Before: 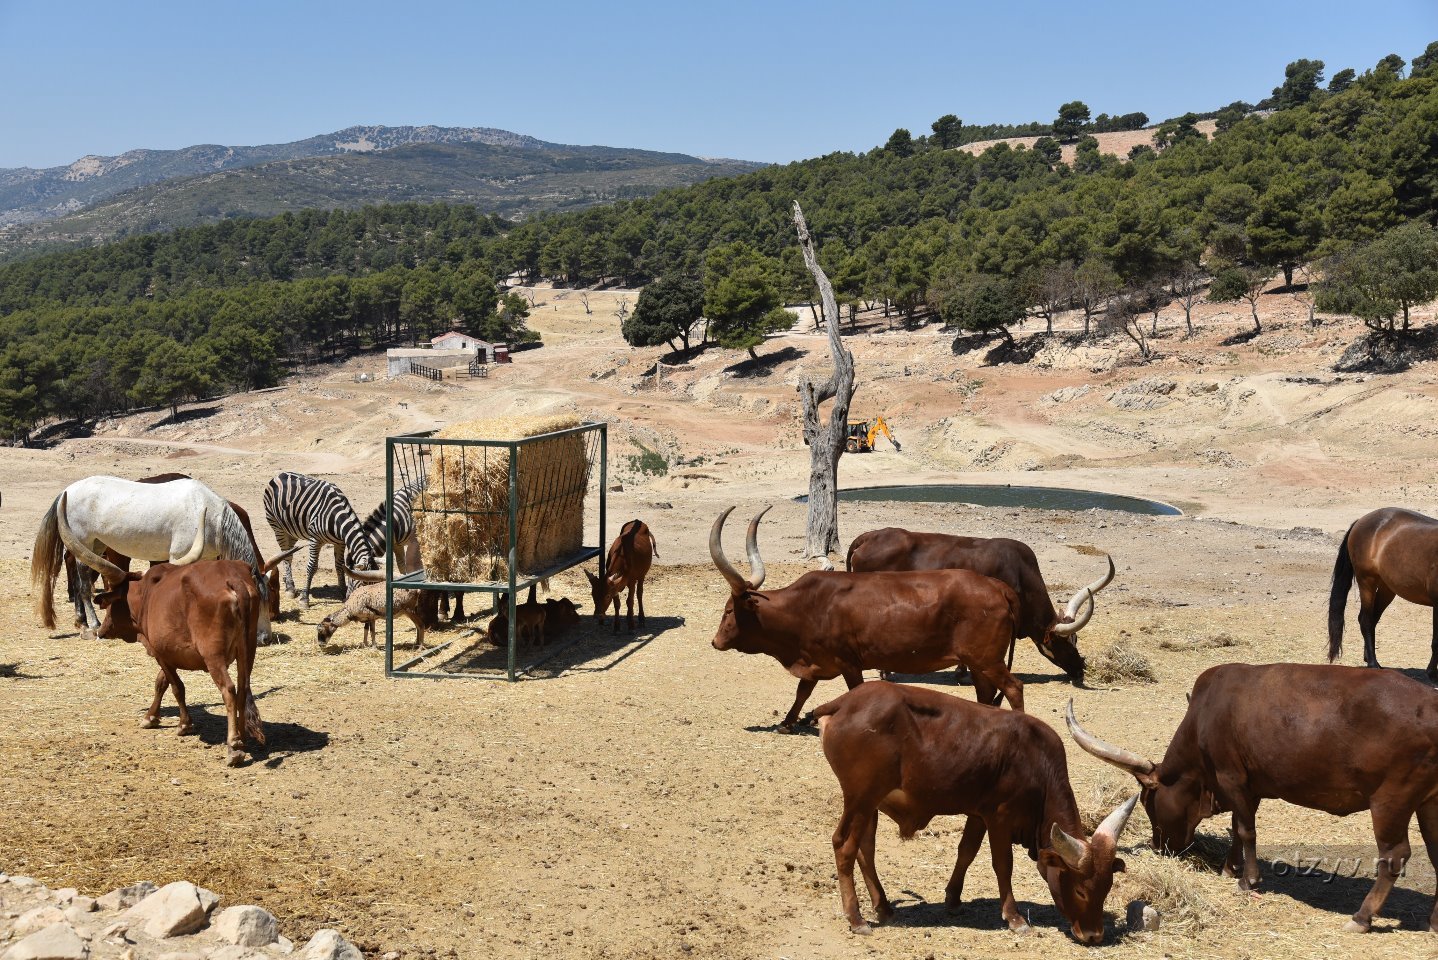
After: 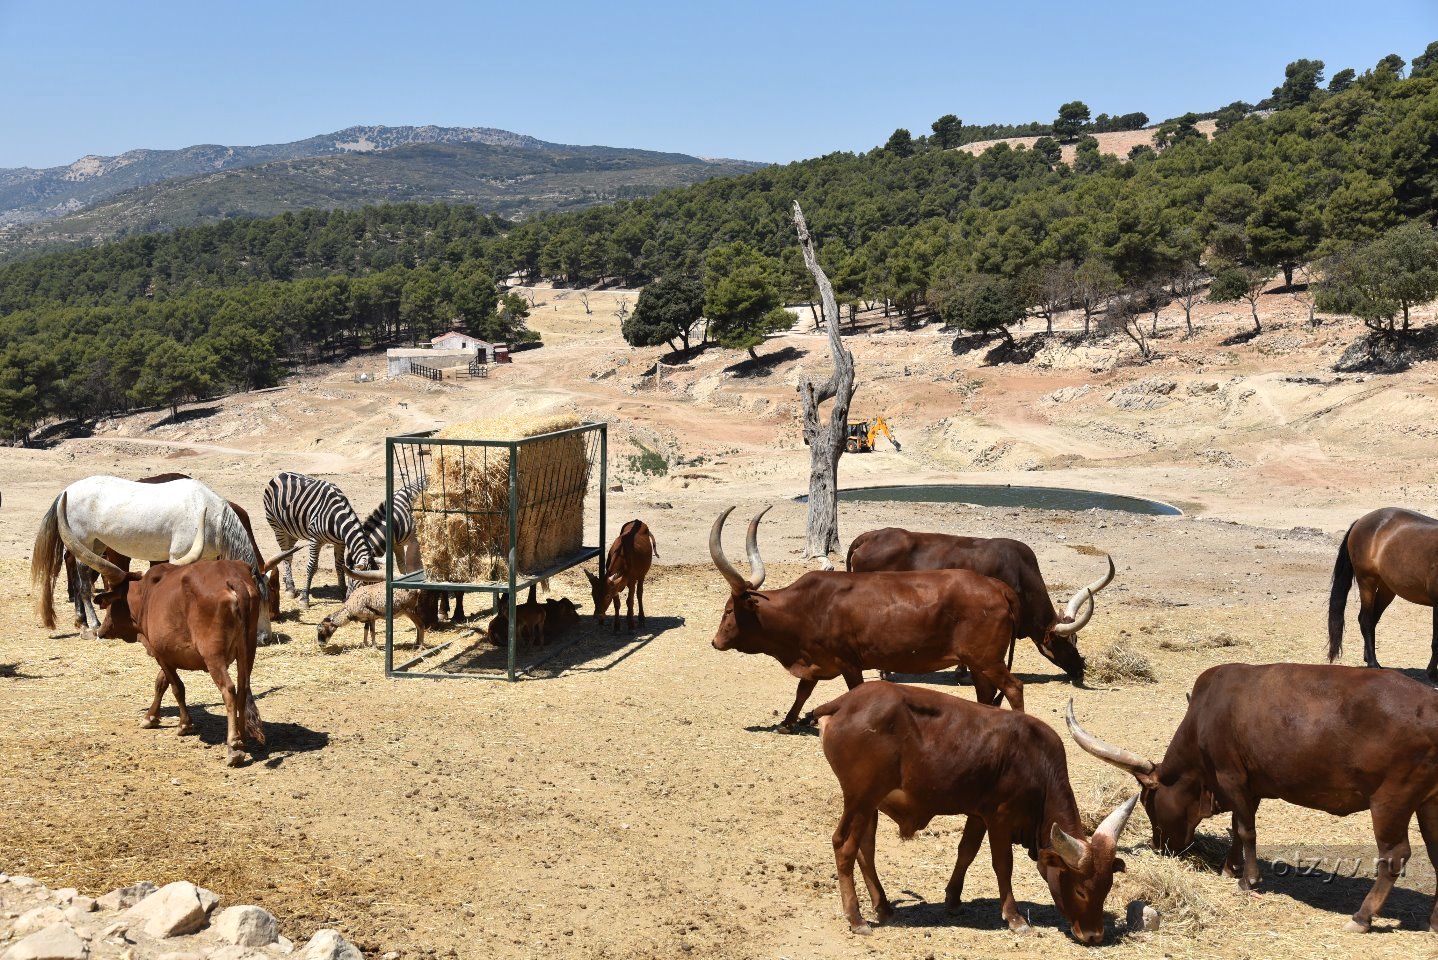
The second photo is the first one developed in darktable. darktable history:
exposure: exposure 0.126 EV, compensate exposure bias true, compensate highlight preservation false
shadows and highlights: shadows -10.33, white point adjustment 1.4, highlights 9.9, highlights color adjustment 73.15%
